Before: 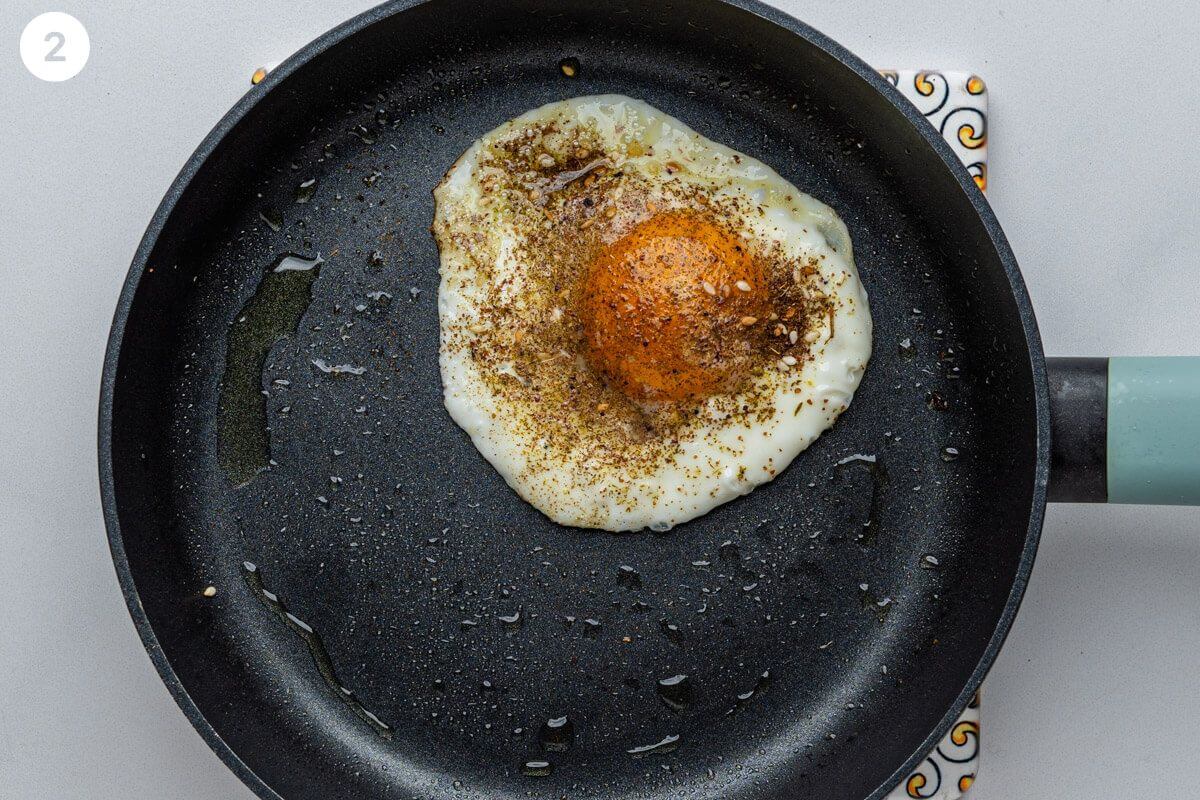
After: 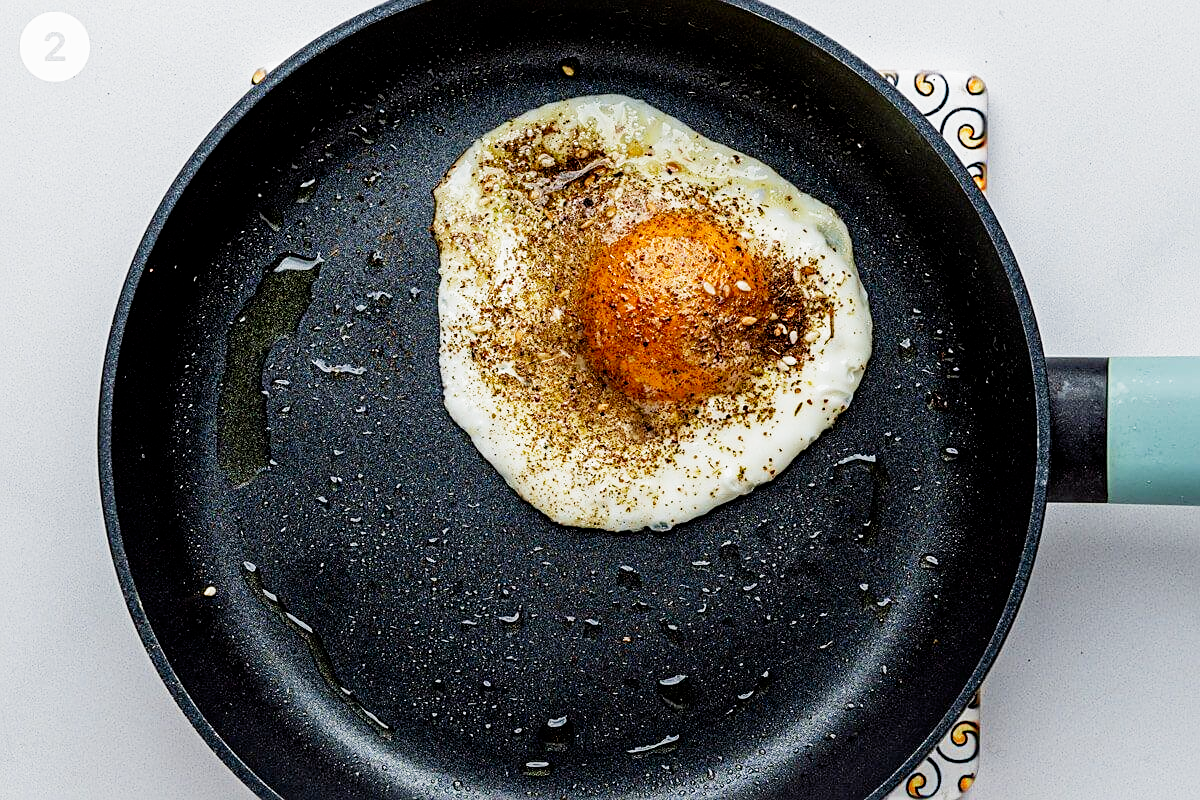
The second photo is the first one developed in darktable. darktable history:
velvia: strength 15%
filmic rgb: middle gray luminance 12.74%, black relative exposure -10.13 EV, white relative exposure 3.47 EV, threshold 6 EV, target black luminance 0%, hardness 5.74, latitude 44.69%, contrast 1.221, highlights saturation mix 5%, shadows ↔ highlights balance 26.78%, add noise in highlights 0, preserve chrominance no, color science v3 (2019), use custom middle-gray values true, iterations of high-quality reconstruction 0, contrast in highlights soft, enable highlight reconstruction true
sharpen: on, module defaults
